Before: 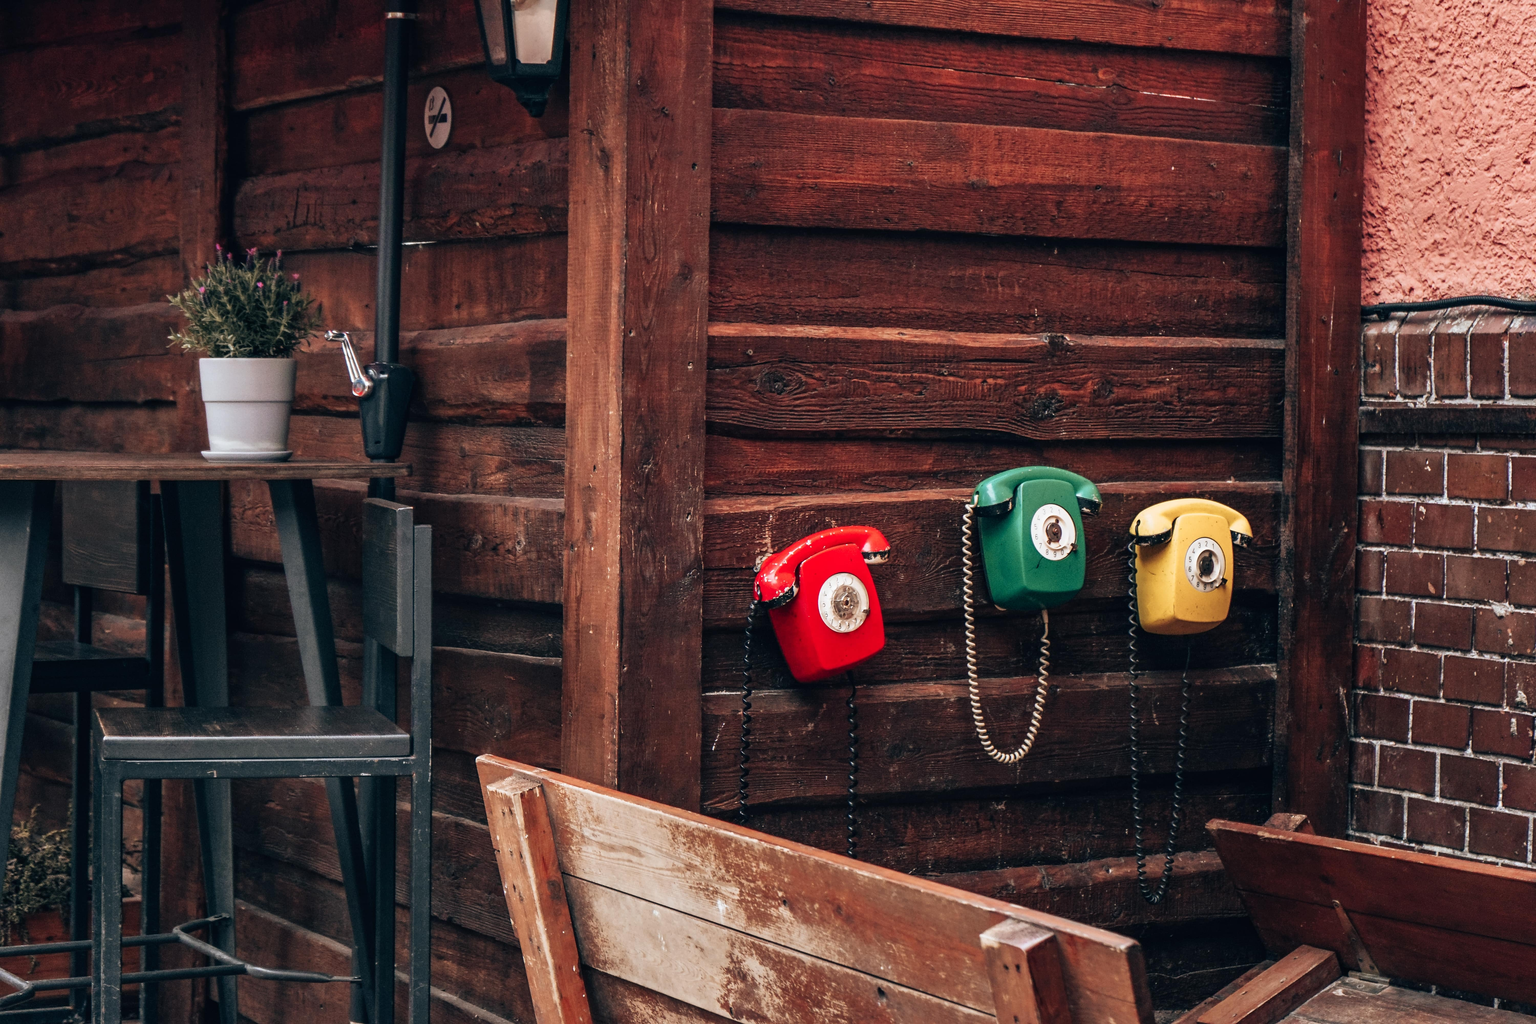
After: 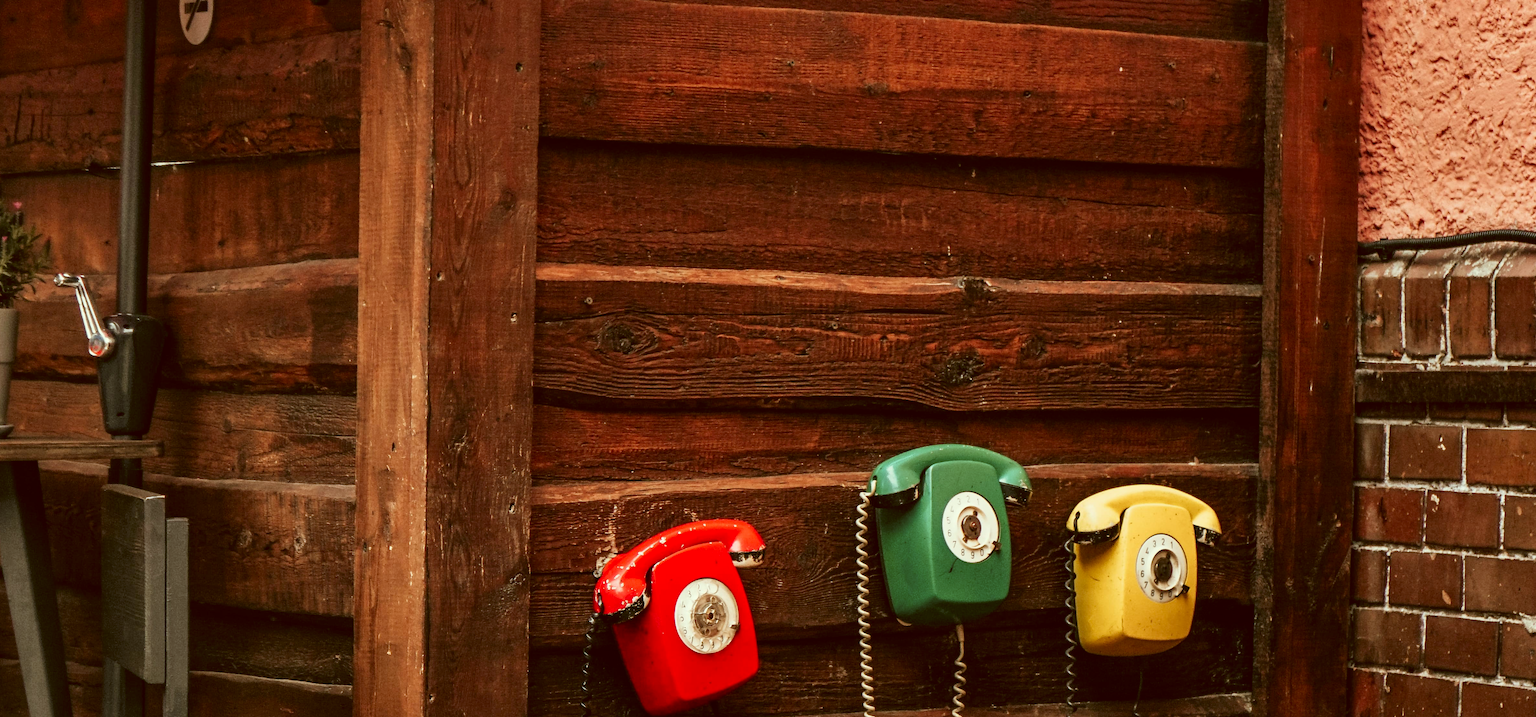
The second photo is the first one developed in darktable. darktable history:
crop: left 18.38%, top 11.092%, right 2.134%, bottom 33.217%
color correction: highlights a* -5.94, highlights b* 9.48, shadows a* 10.12, shadows b* 23.94
